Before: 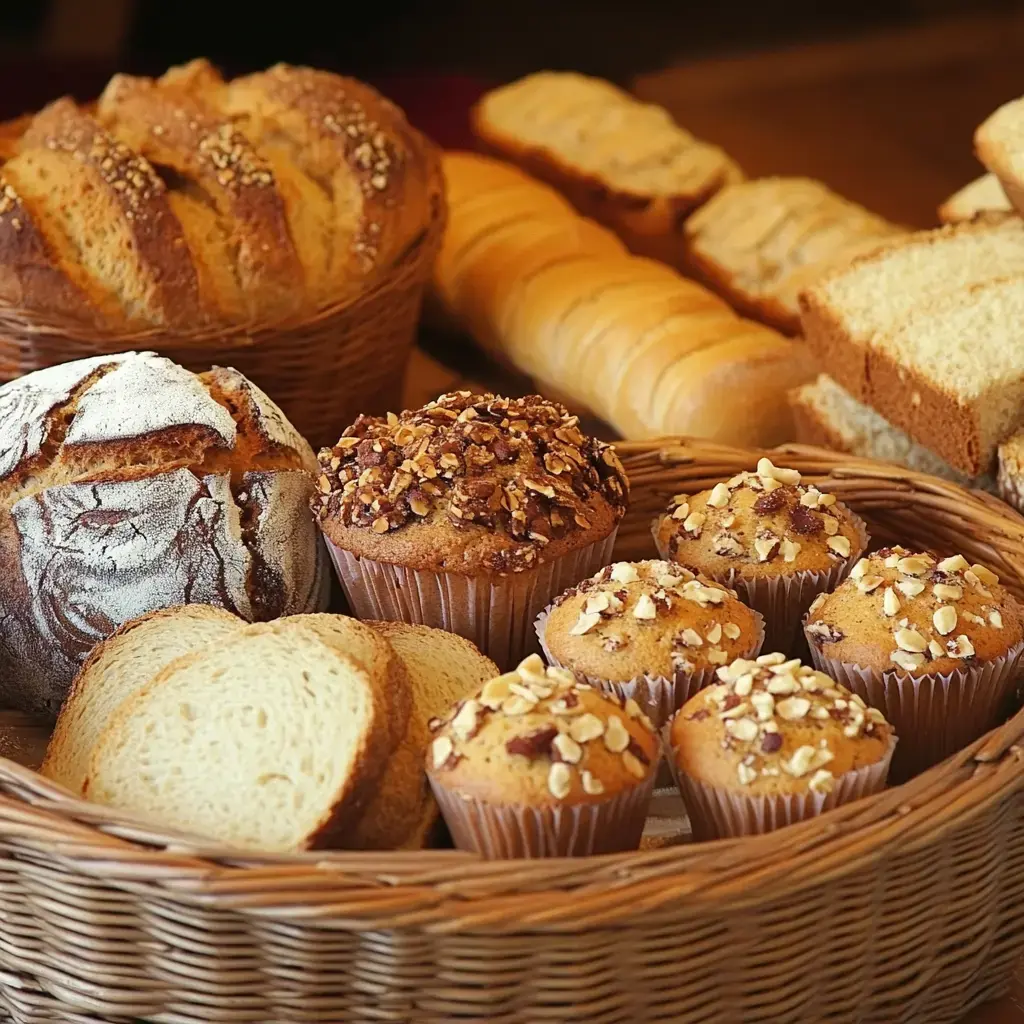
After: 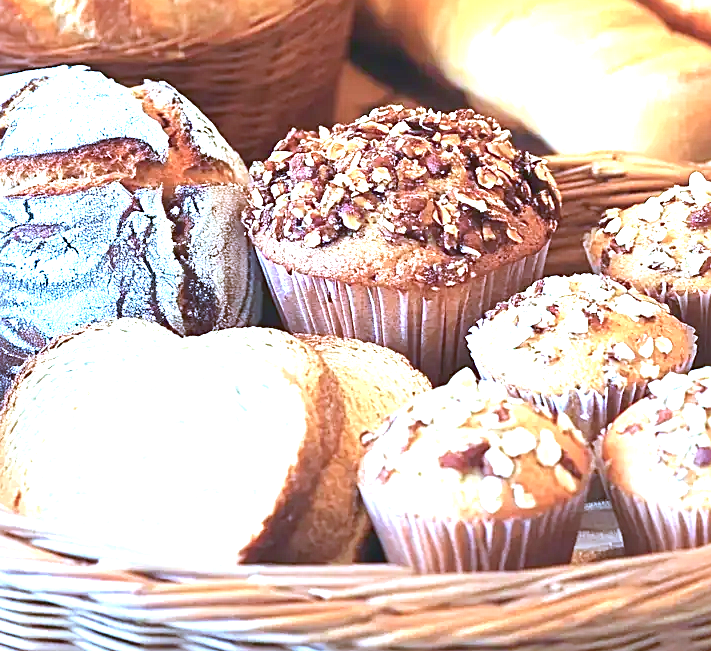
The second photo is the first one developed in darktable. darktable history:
sharpen: radius 2.114, amount 0.378, threshold 0.044
crop: left 6.734%, top 27.944%, right 23.756%, bottom 8.447%
exposure: black level correction 0, exposure 2.126 EV, compensate exposure bias true, compensate highlight preservation false
tone equalizer: -8 EV 0.223 EV, -7 EV 0.446 EV, -6 EV 0.38 EV, -5 EV 0.274 EV, -3 EV -0.284 EV, -2 EV -0.419 EV, -1 EV -0.406 EV, +0 EV -0.233 EV
color calibration: illuminant as shot in camera, x 0.44, y 0.412, temperature 2913.4 K
